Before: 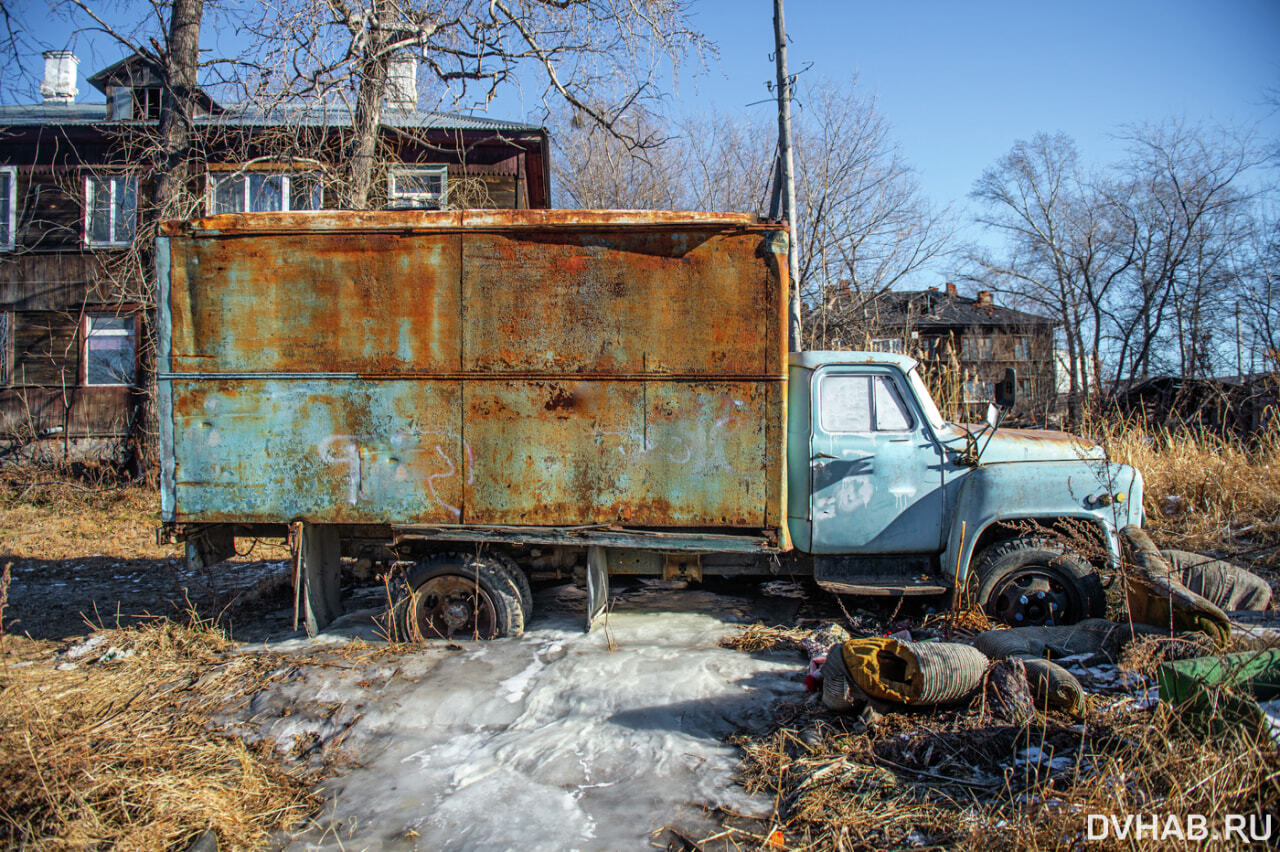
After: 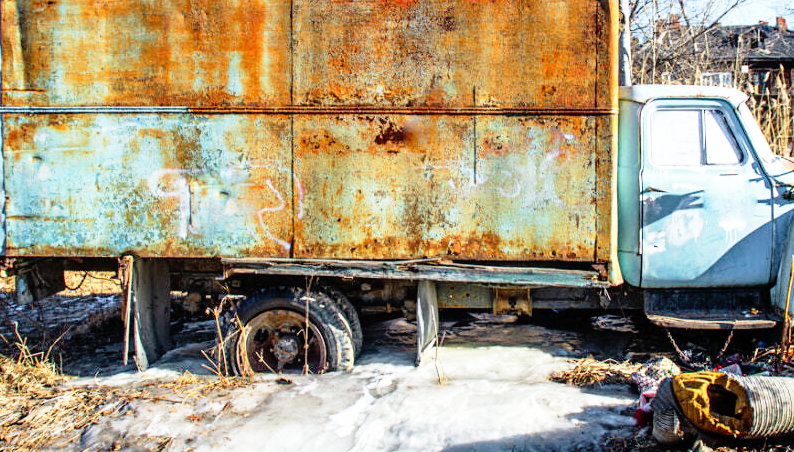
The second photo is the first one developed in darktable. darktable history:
crop: left 13.312%, top 31.28%, right 24.627%, bottom 15.582%
base curve: curves: ch0 [(0, 0) (0.012, 0.01) (0.073, 0.168) (0.31, 0.711) (0.645, 0.957) (1, 1)], preserve colors none
